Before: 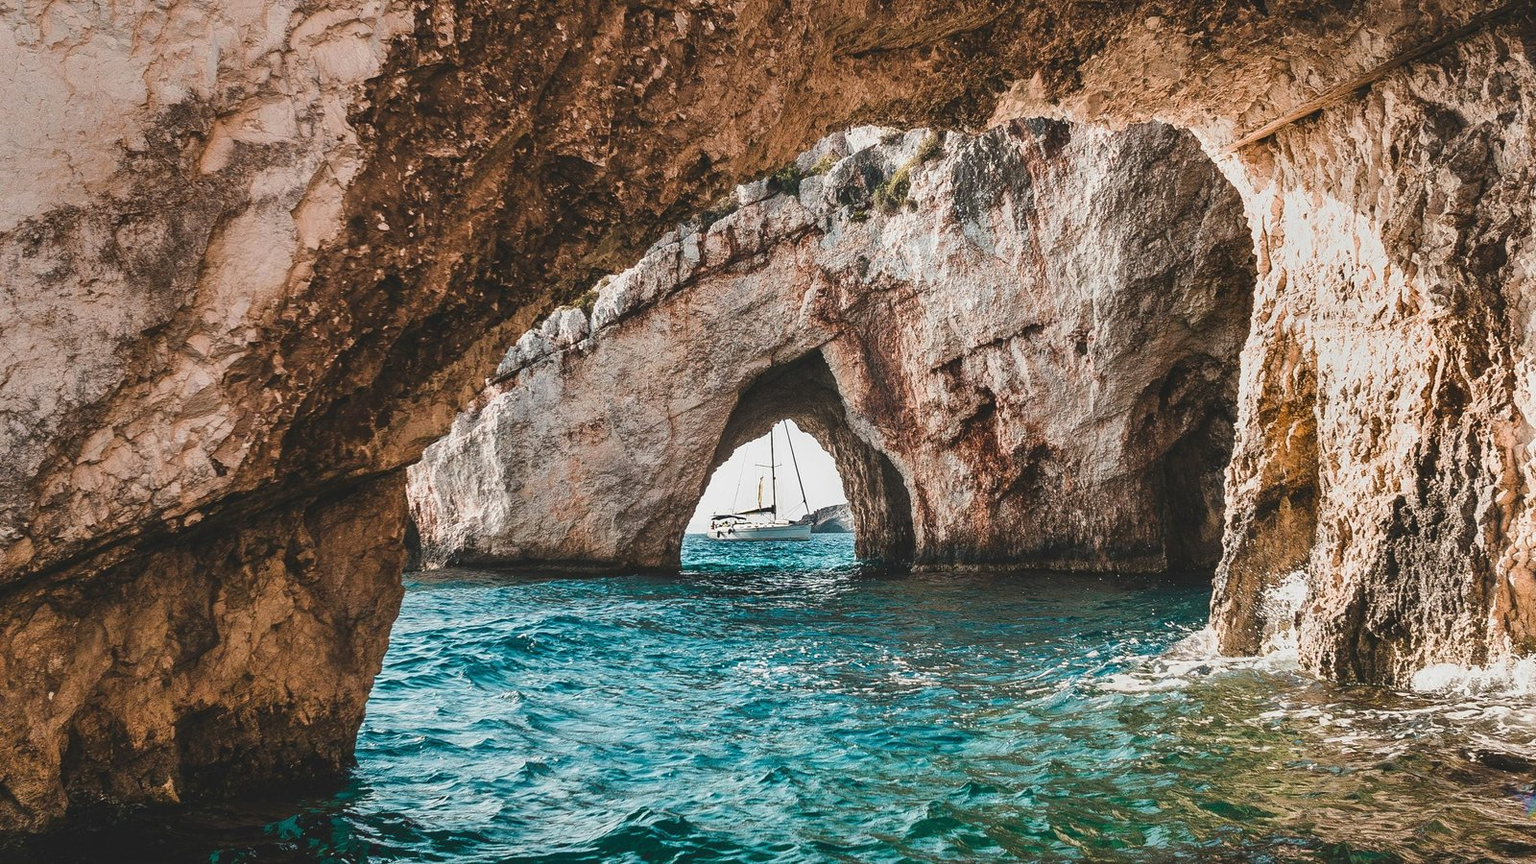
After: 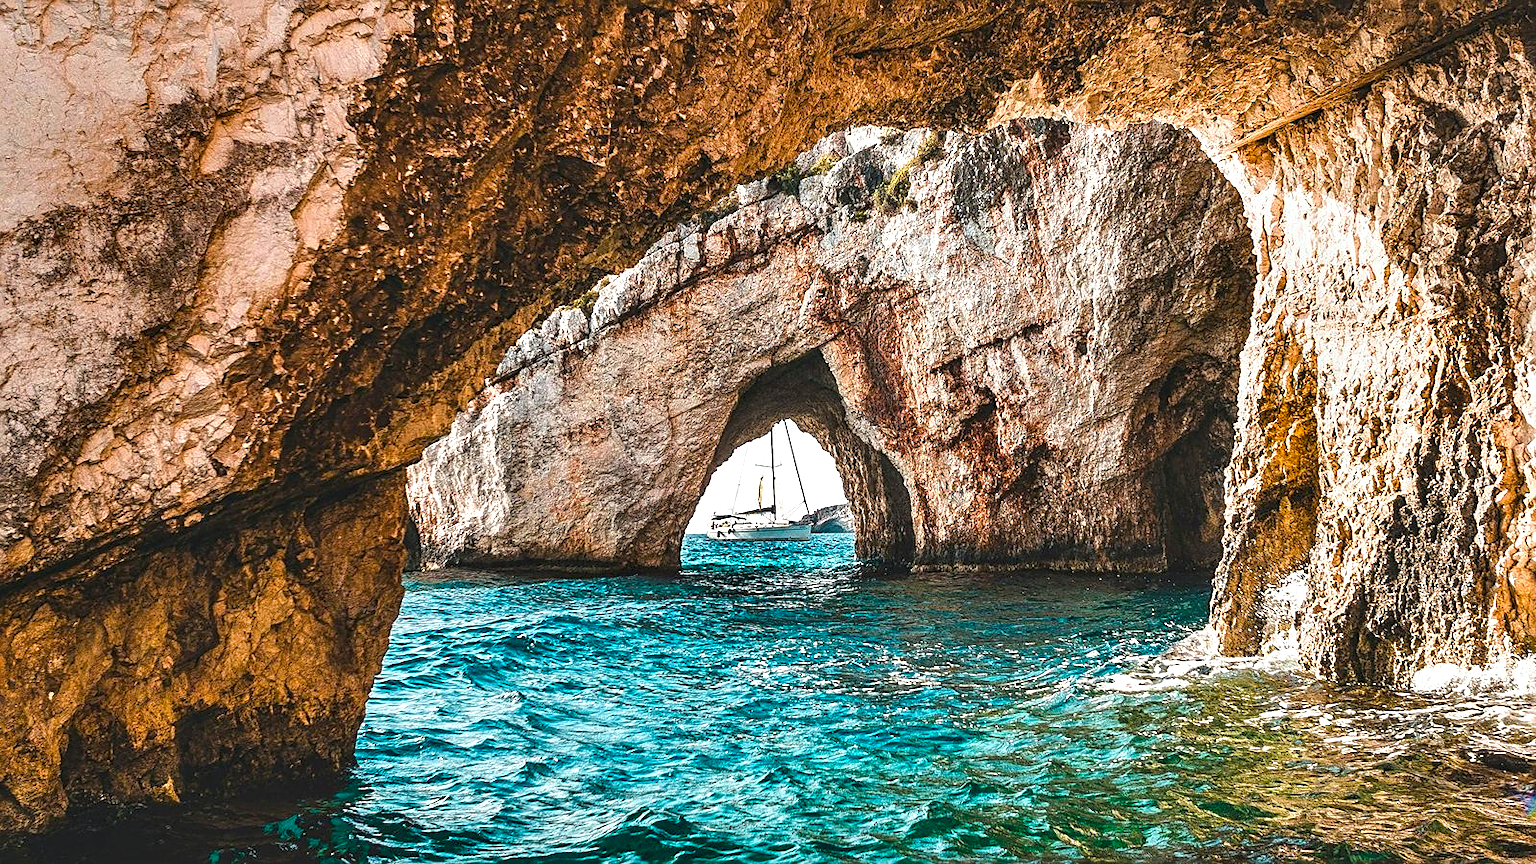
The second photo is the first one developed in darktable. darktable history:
color balance rgb: perceptual saturation grading › global saturation 36%, perceptual brilliance grading › global brilliance 10%, global vibrance 20%
contrast equalizer: octaves 7, y [[0.6 ×6], [0.55 ×6], [0 ×6], [0 ×6], [0 ×6]], mix 0.35
local contrast: on, module defaults
sharpen: on, module defaults
